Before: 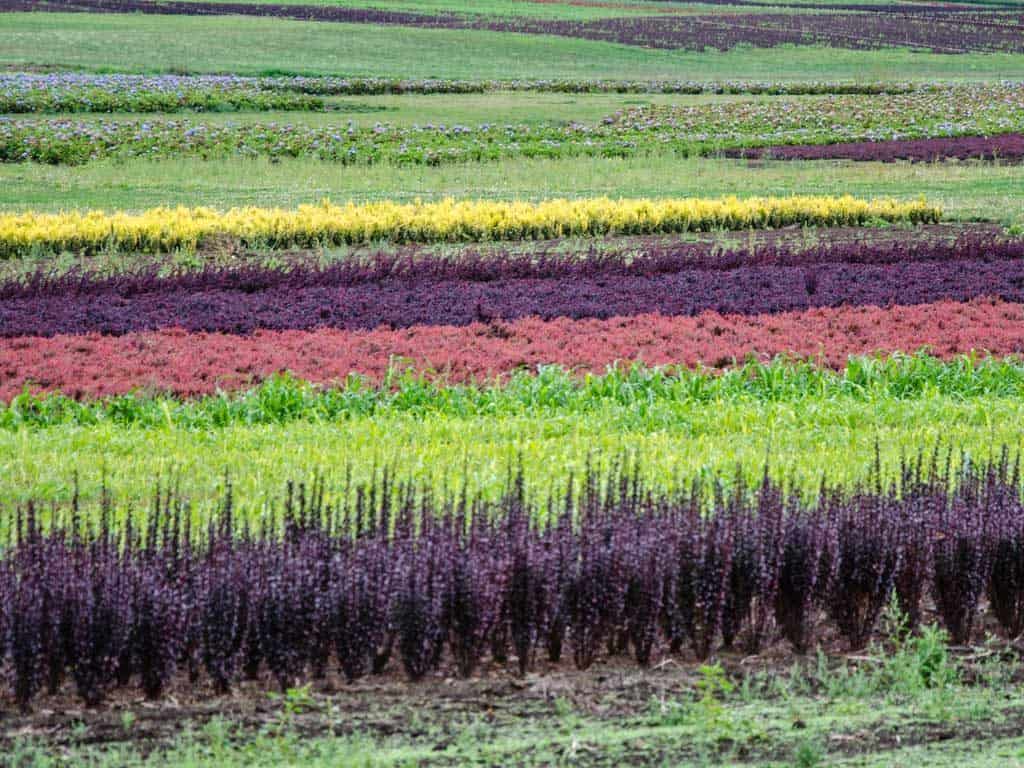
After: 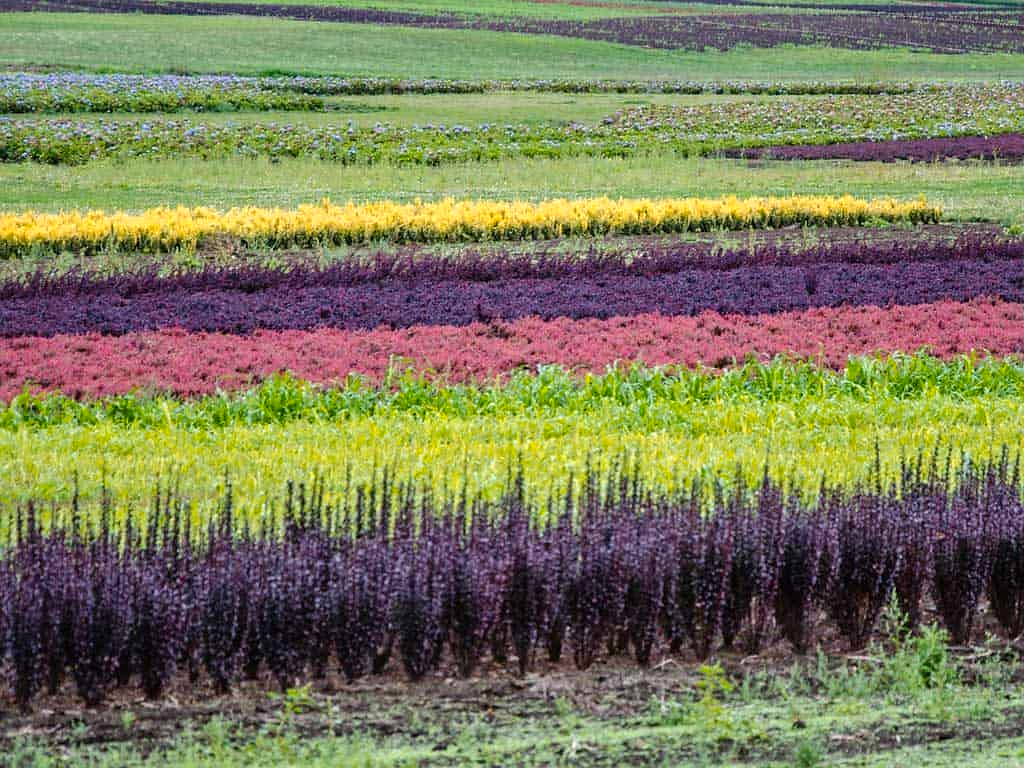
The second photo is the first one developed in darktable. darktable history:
color zones: curves: ch1 [(0.235, 0.558) (0.75, 0.5)]; ch2 [(0.25, 0.462) (0.749, 0.457)]
sharpen: radius 0.989, threshold 0.866
